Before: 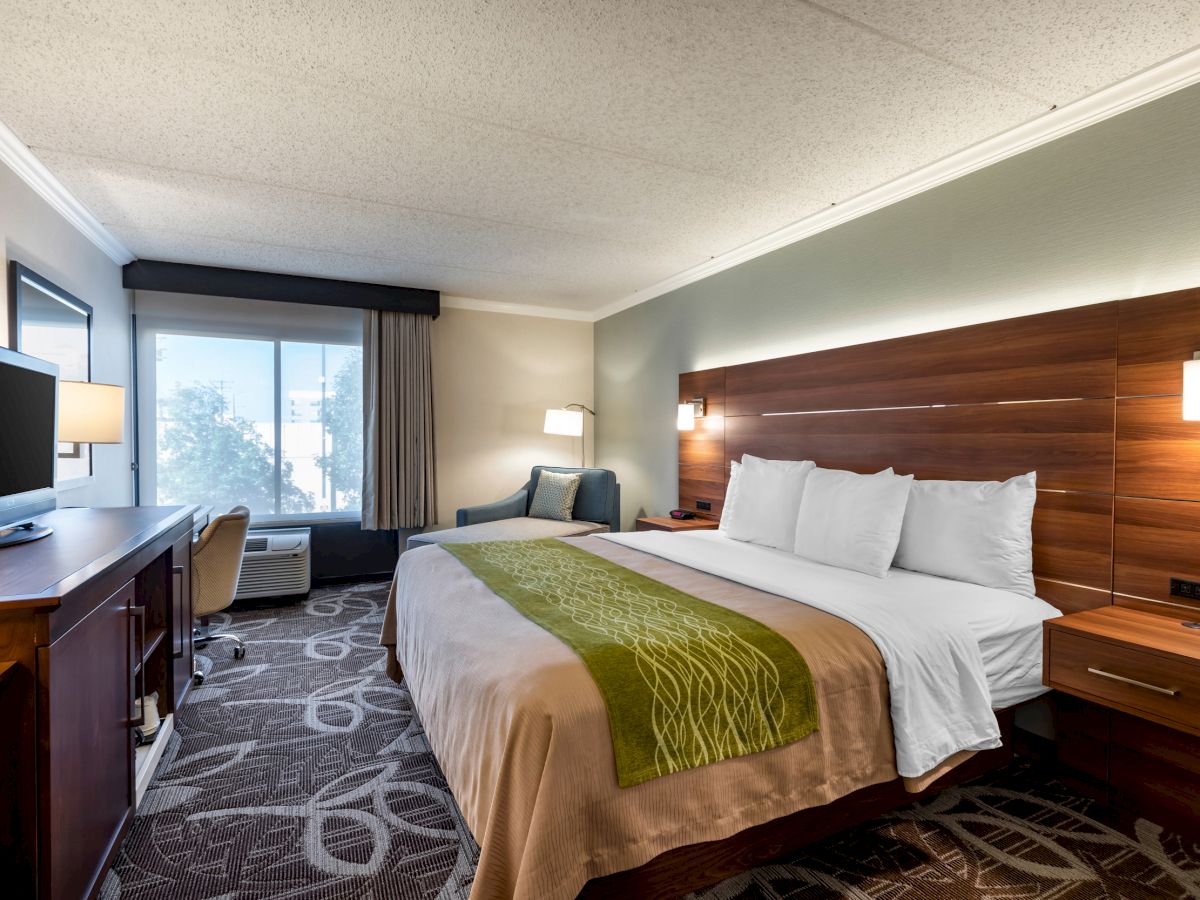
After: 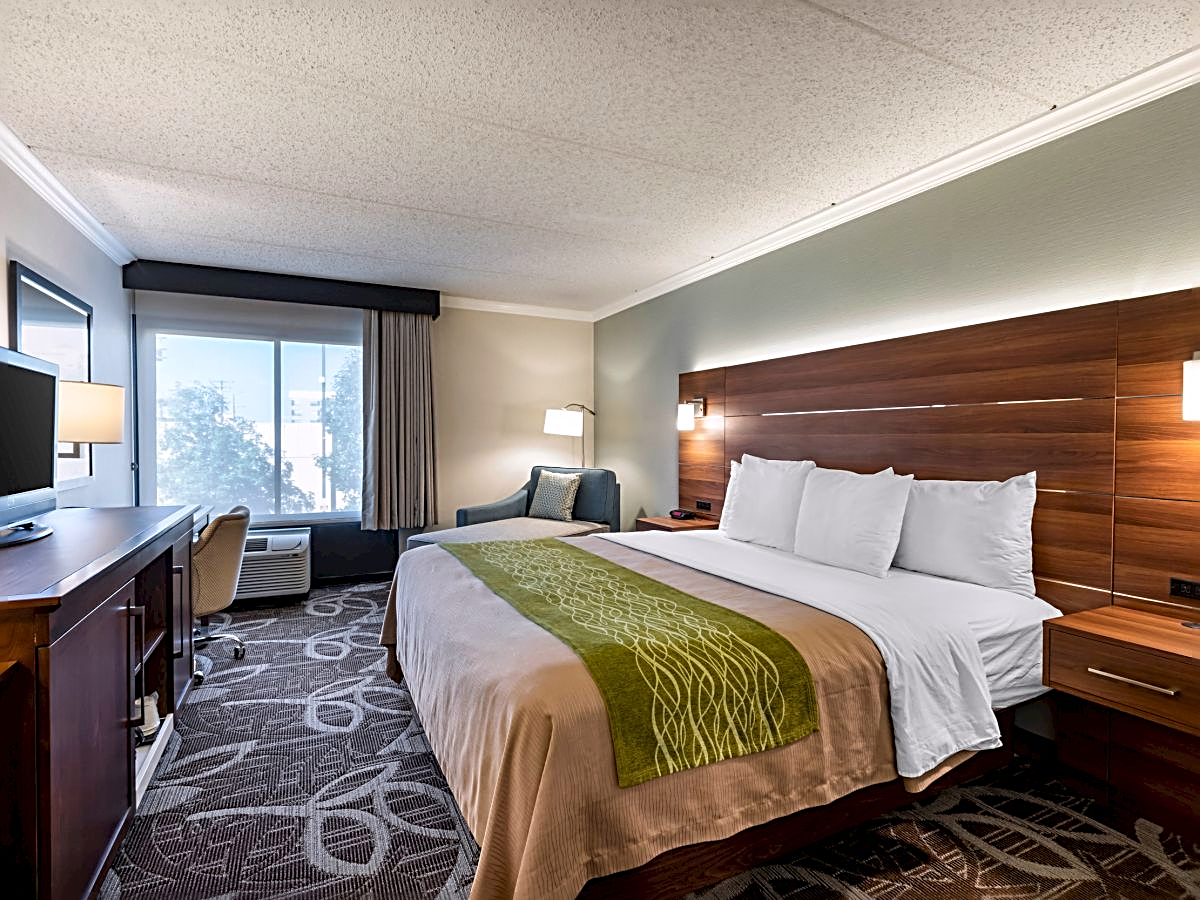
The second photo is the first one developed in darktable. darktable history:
sharpen: radius 2.817, amount 0.715
white balance: red 1.009, blue 1.027
